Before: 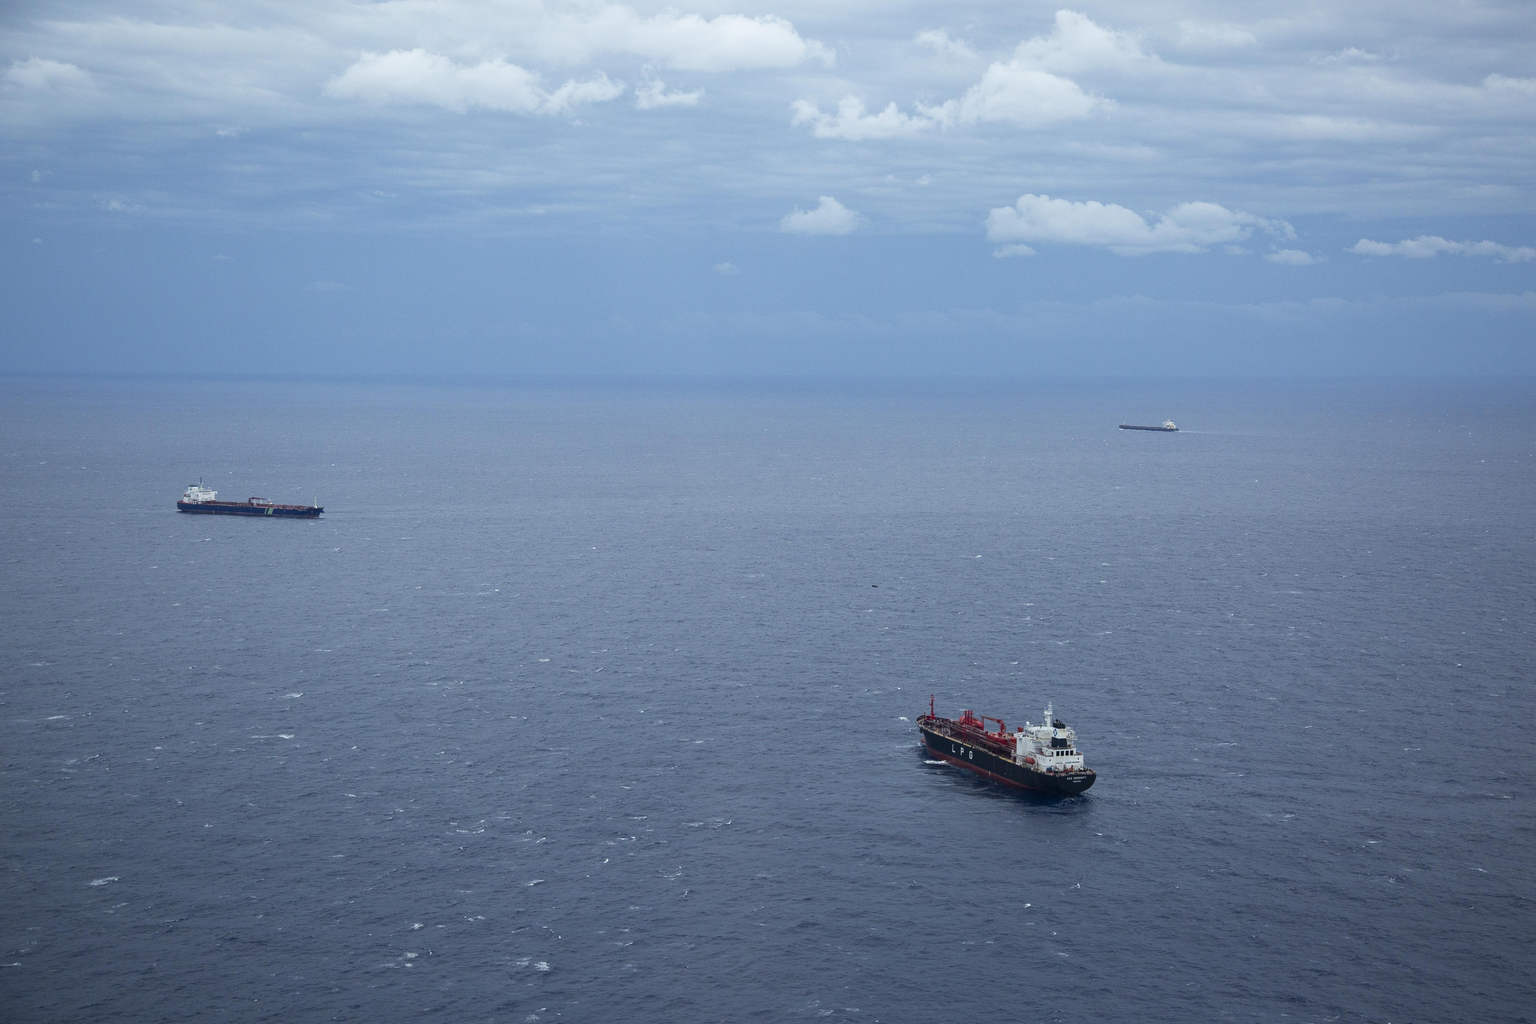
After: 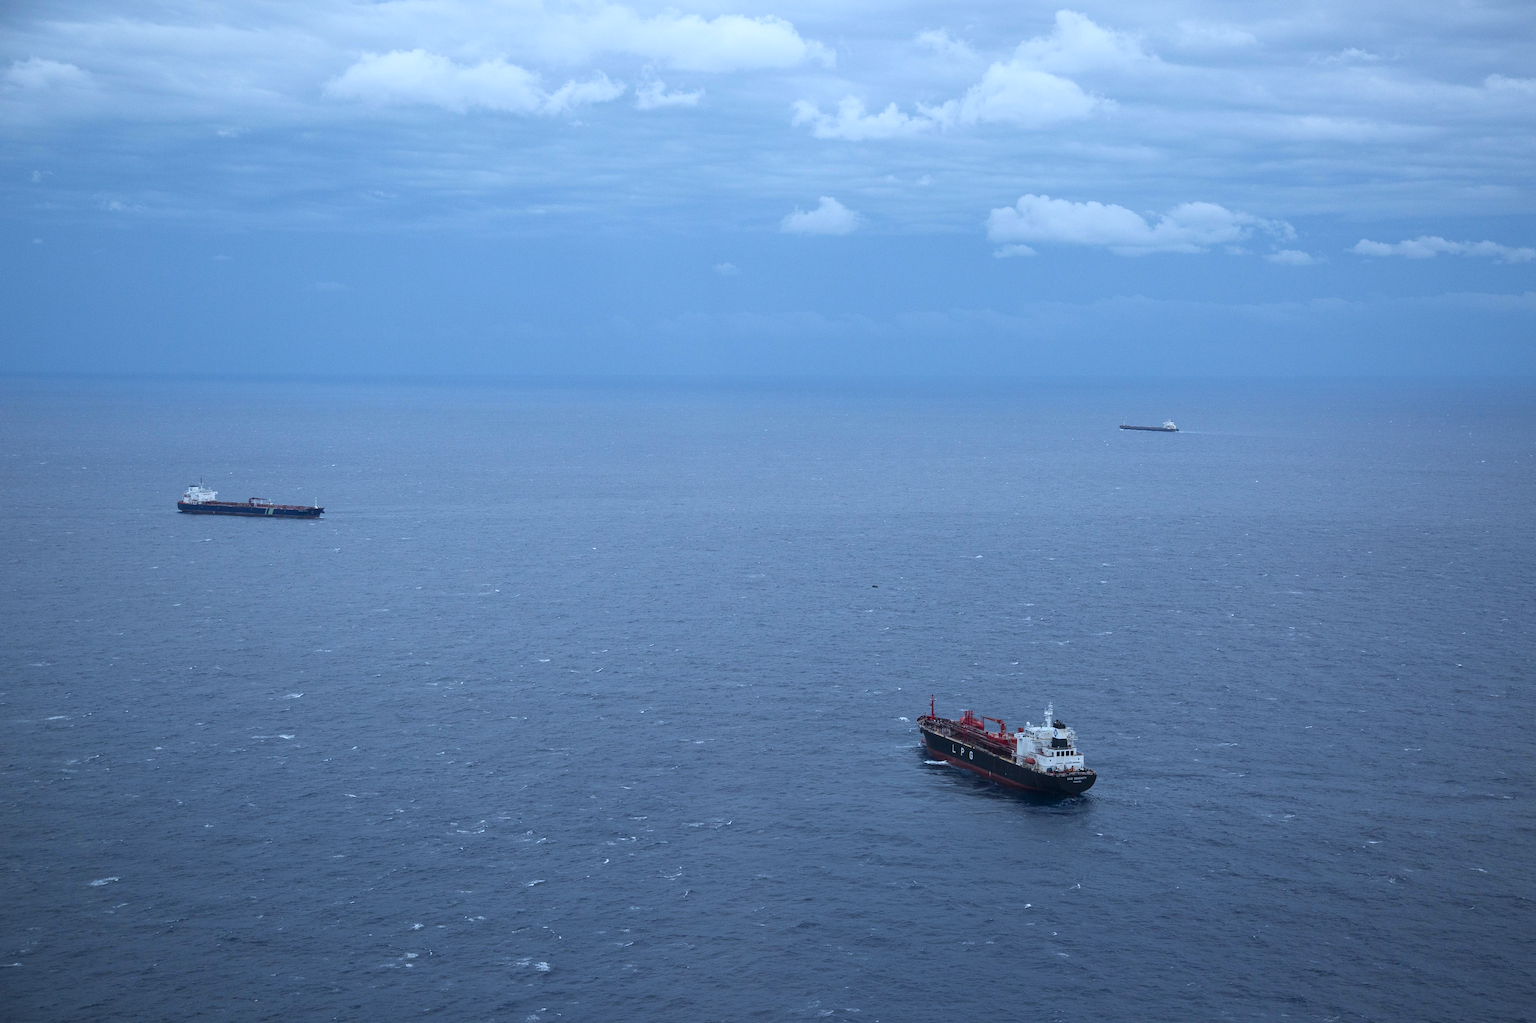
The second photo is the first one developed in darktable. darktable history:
color correction: highlights a* -2.25, highlights b* -18.6
